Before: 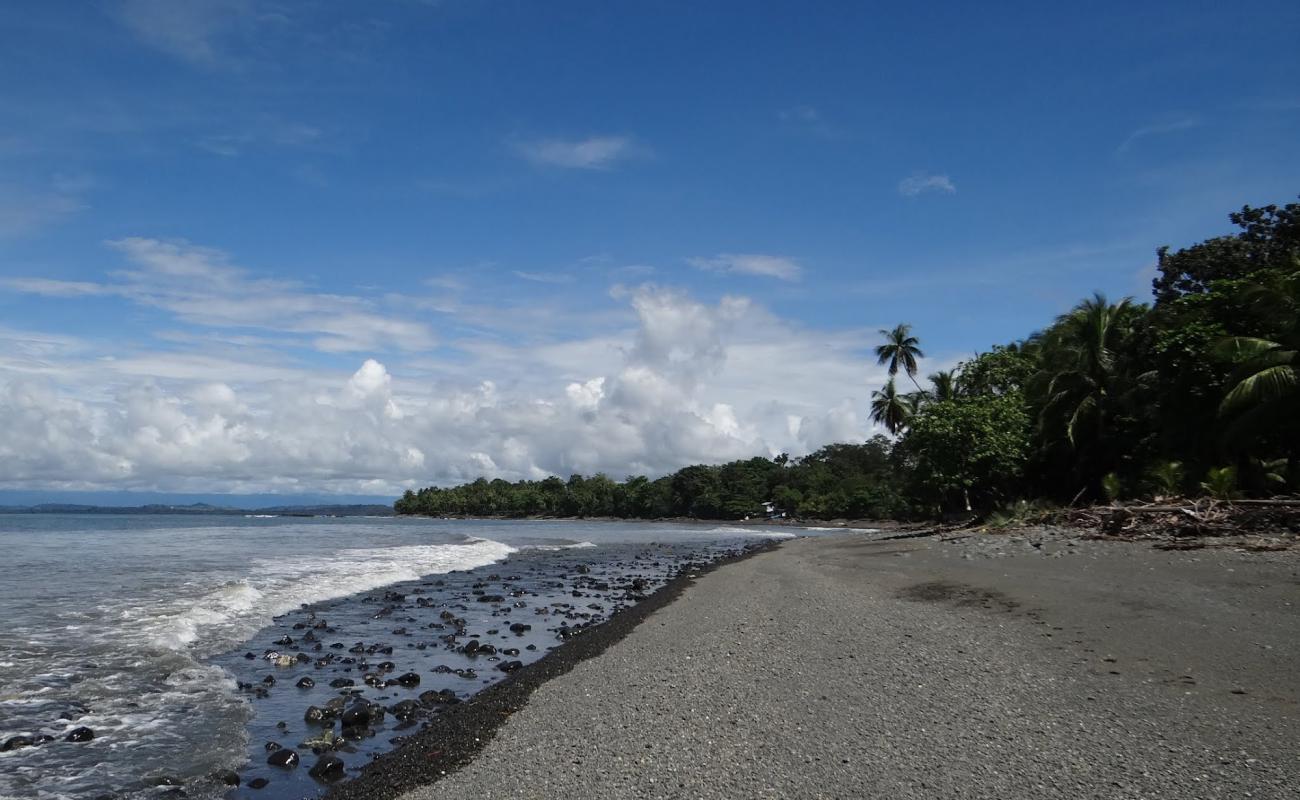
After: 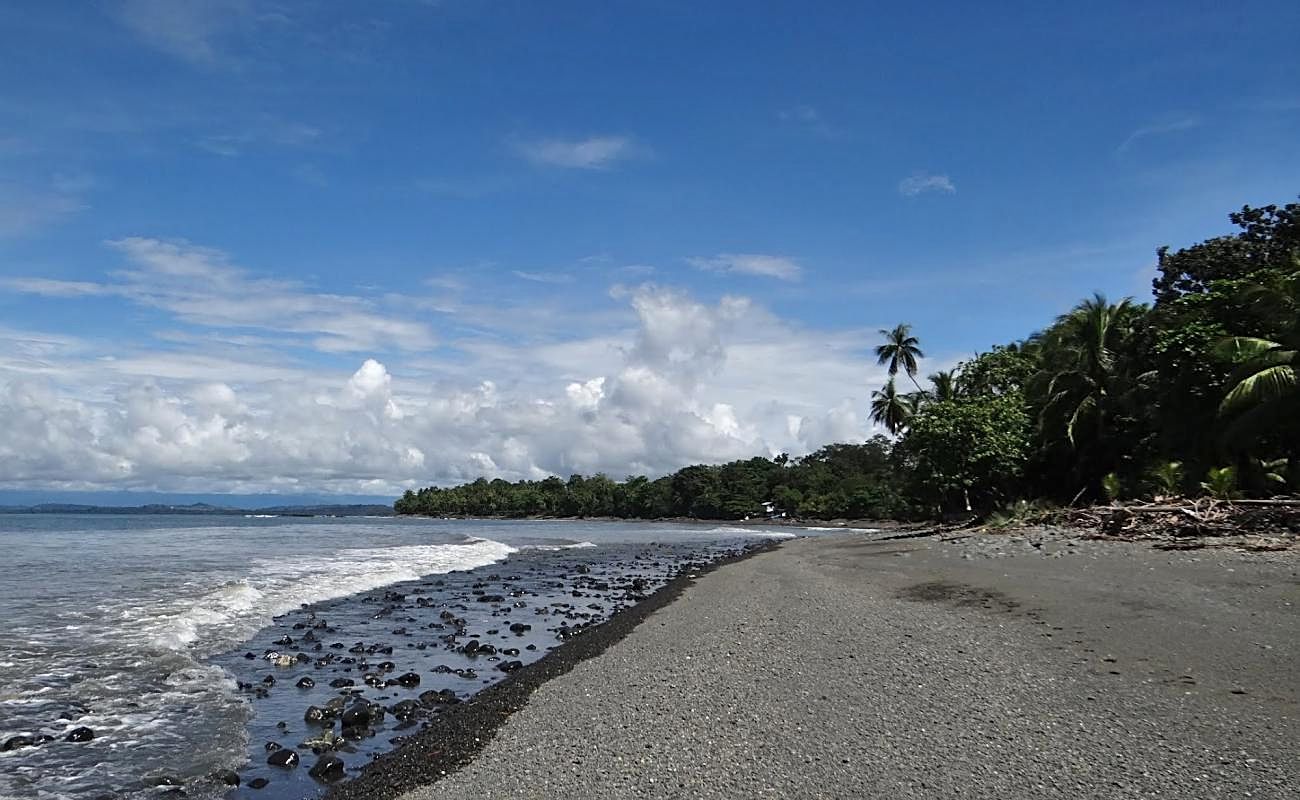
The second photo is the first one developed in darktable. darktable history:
exposure: exposure 0.201 EV, compensate exposure bias true, compensate highlight preservation false
sharpen: on, module defaults
shadows and highlights: soften with gaussian
